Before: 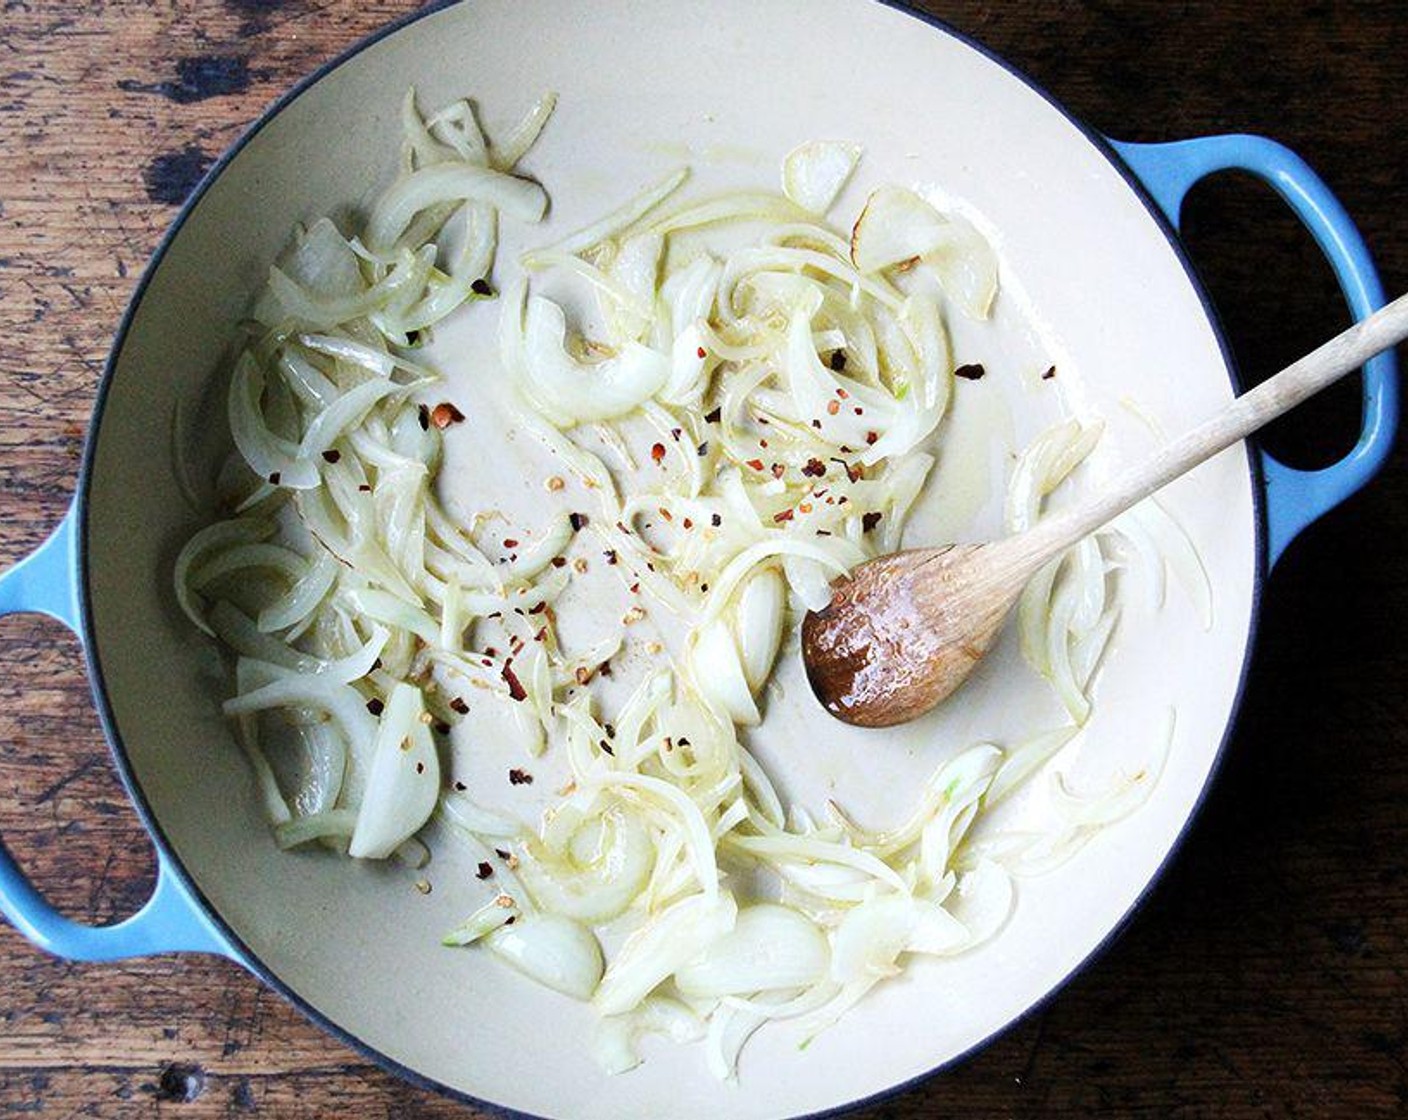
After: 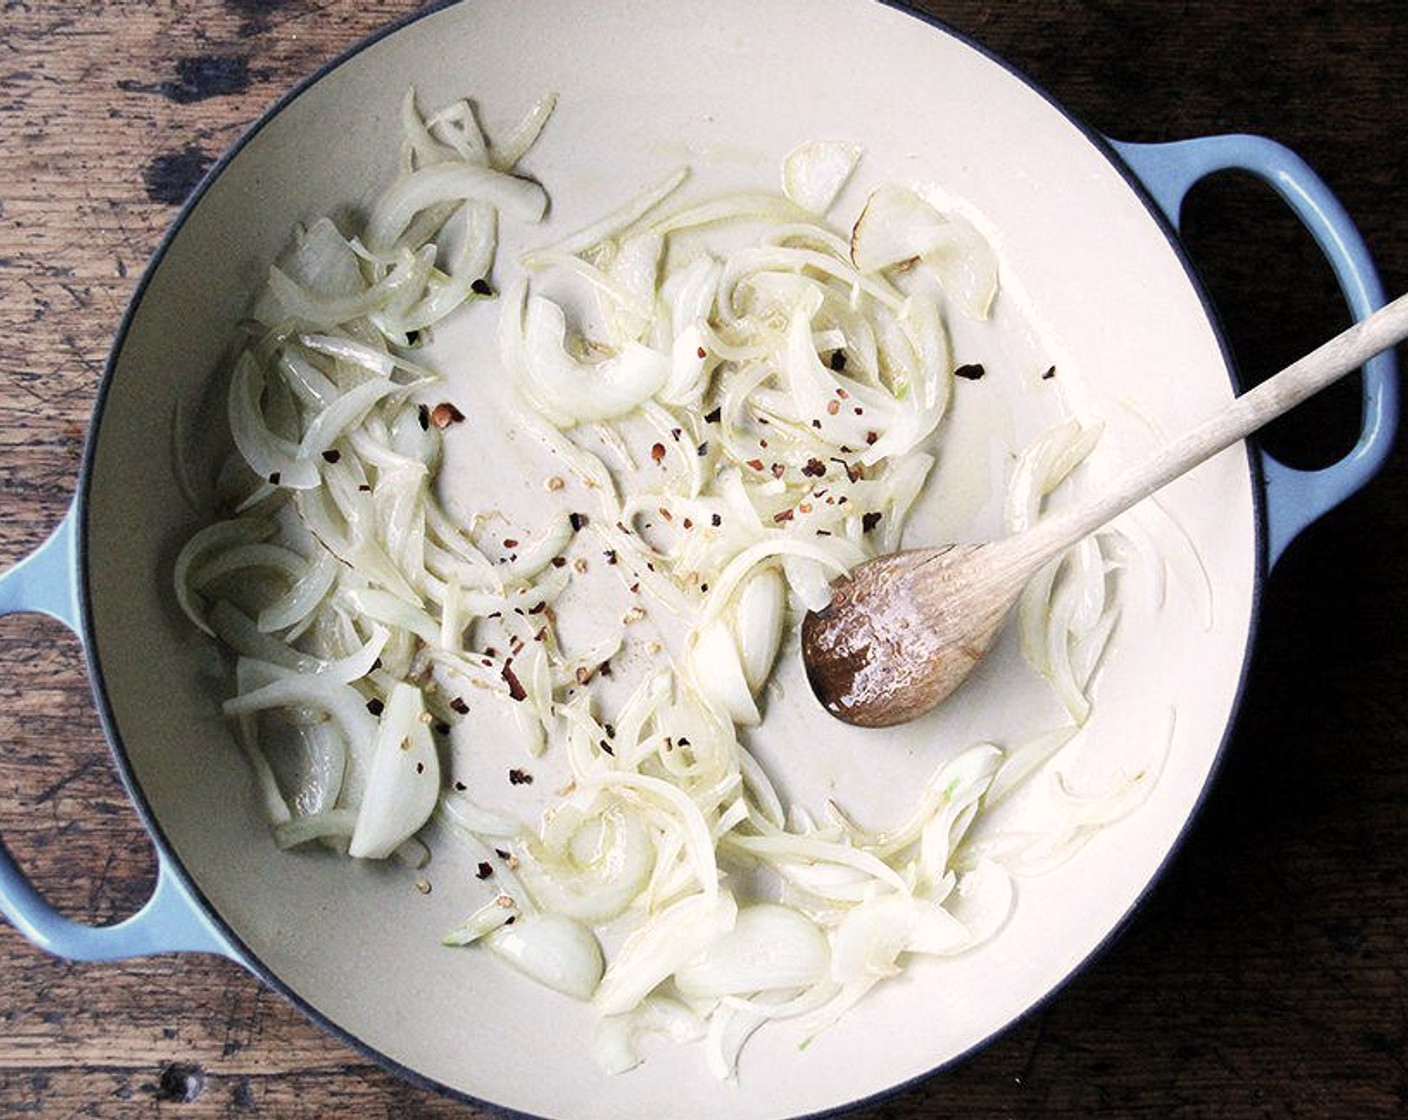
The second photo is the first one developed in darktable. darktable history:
color correction: highlights a* 5.51, highlights b* 5.24, saturation 0.657
